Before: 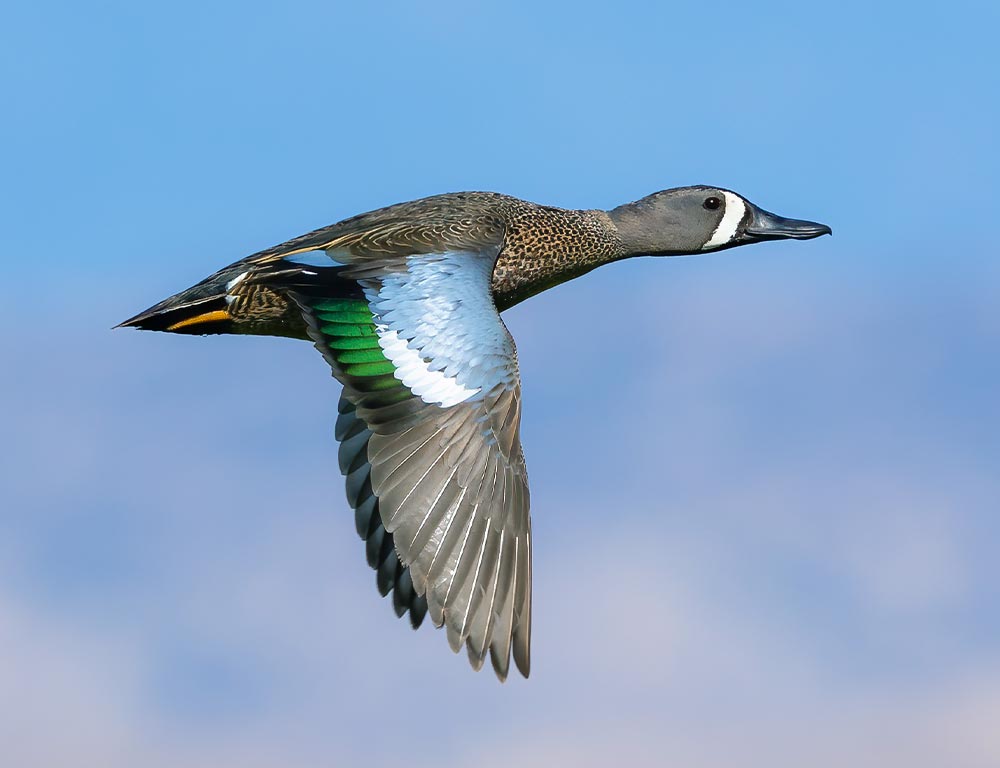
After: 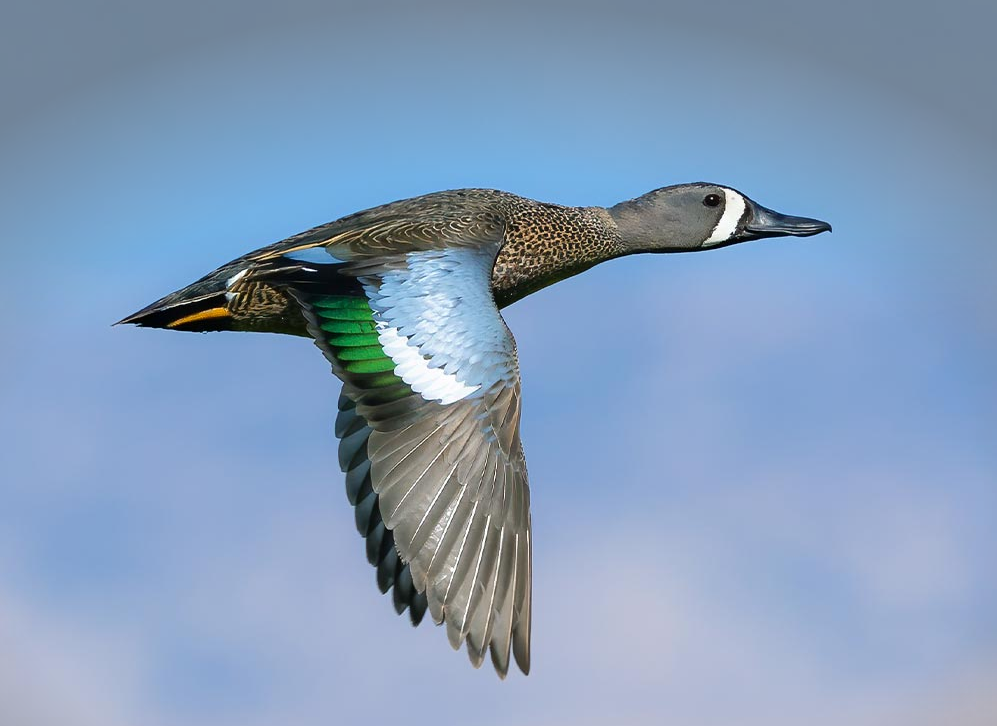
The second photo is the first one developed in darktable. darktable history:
crop: top 0.394%, right 0.261%, bottom 5.069%
vignetting: fall-off start 99.32%, center (-0.026, 0.399), width/height ratio 1.32
